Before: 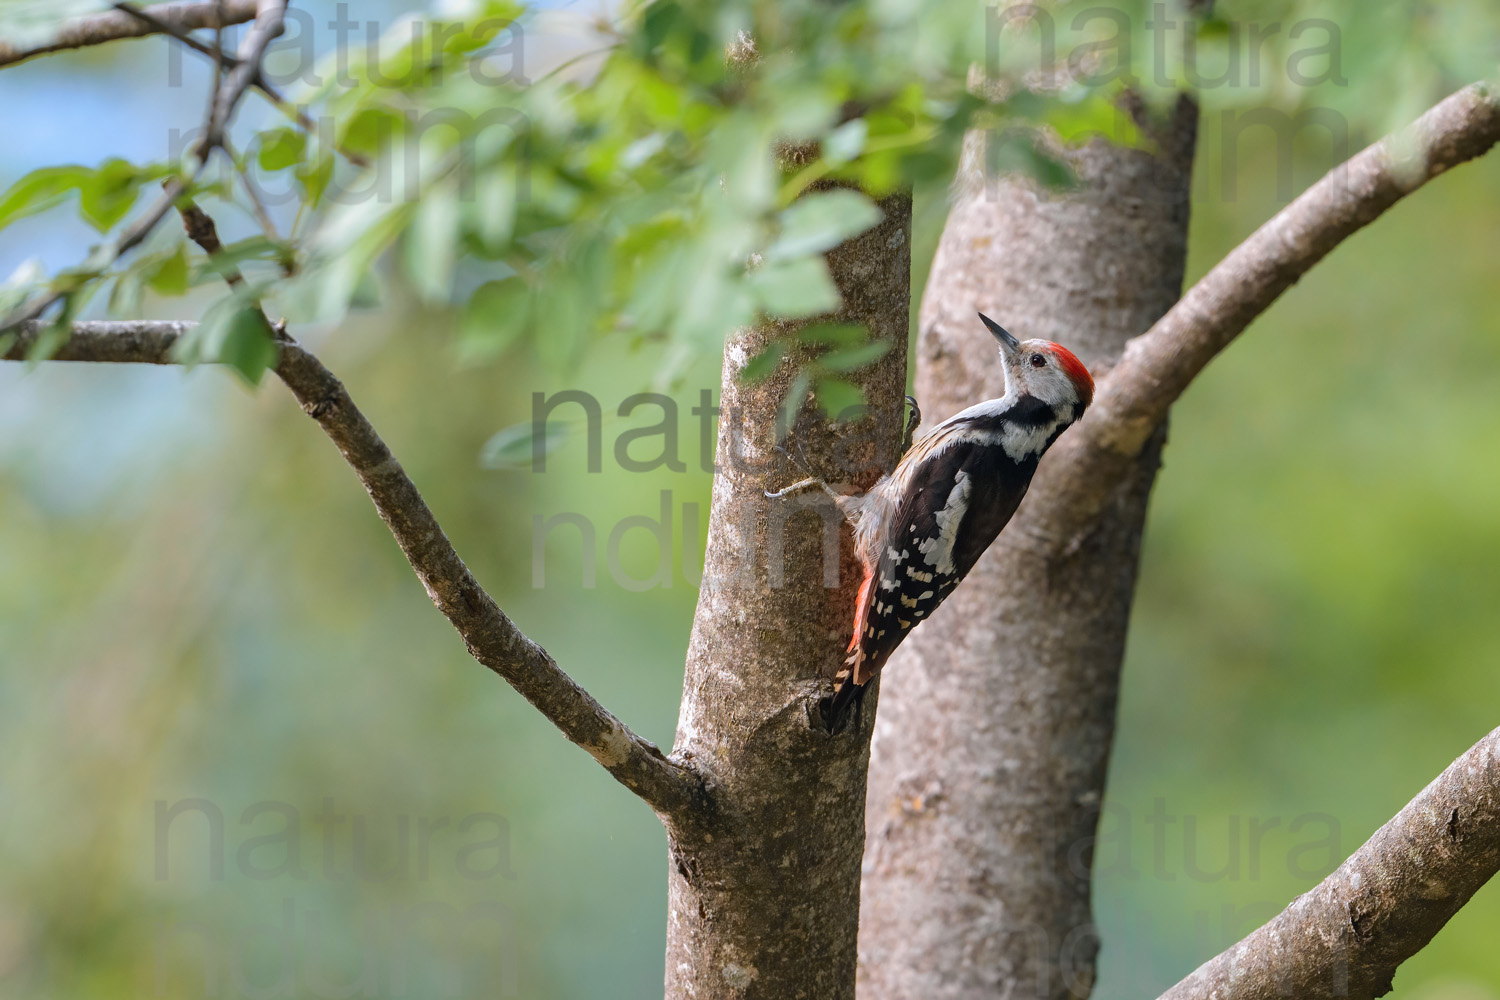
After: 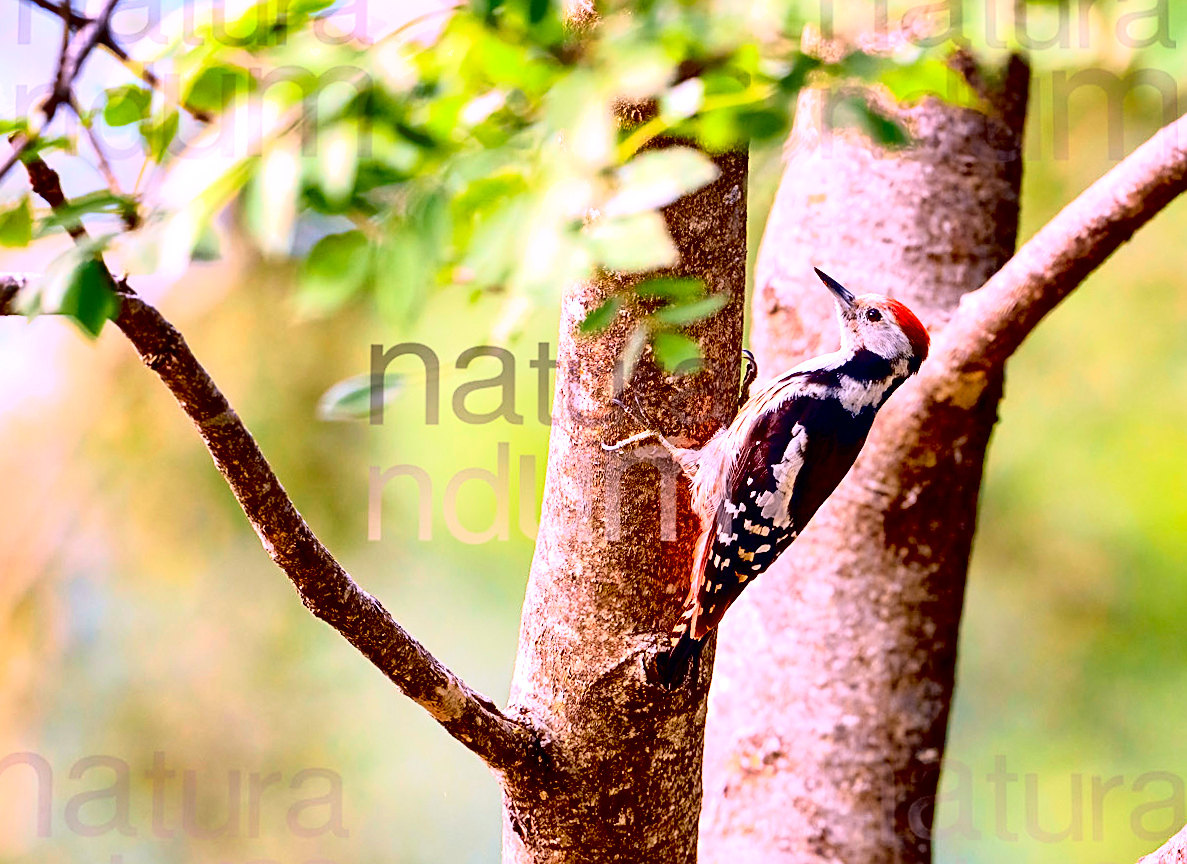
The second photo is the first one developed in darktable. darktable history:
shadows and highlights: soften with gaussian
rotate and perspective: rotation 0.226°, lens shift (vertical) -0.042, crop left 0.023, crop right 0.982, crop top 0.006, crop bottom 0.994
tone curve: curves: ch0 [(0, 0) (0.091, 0.077) (0.389, 0.458) (0.745, 0.82) (0.844, 0.908) (0.909, 0.942) (1, 0.973)]; ch1 [(0, 0) (0.437, 0.404) (0.5, 0.5) (0.529, 0.55) (0.58, 0.6) (0.616, 0.649) (1, 1)]; ch2 [(0, 0) (0.442, 0.415) (0.5, 0.5) (0.535, 0.557) (0.585, 0.62) (1, 1)], color space Lab, independent channels, preserve colors none
sharpen: on, module defaults
white balance: red 1.188, blue 1.11
crop: left 9.929%, top 3.475%, right 9.188%, bottom 9.529%
exposure: black level correction 0.035, exposure 0.9 EV, compensate highlight preservation false
contrast equalizer: octaves 7, y [[0.6 ×6], [0.55 ×6], [0 ×6], [0 ×6], [0 ×6]], mix 0.3
